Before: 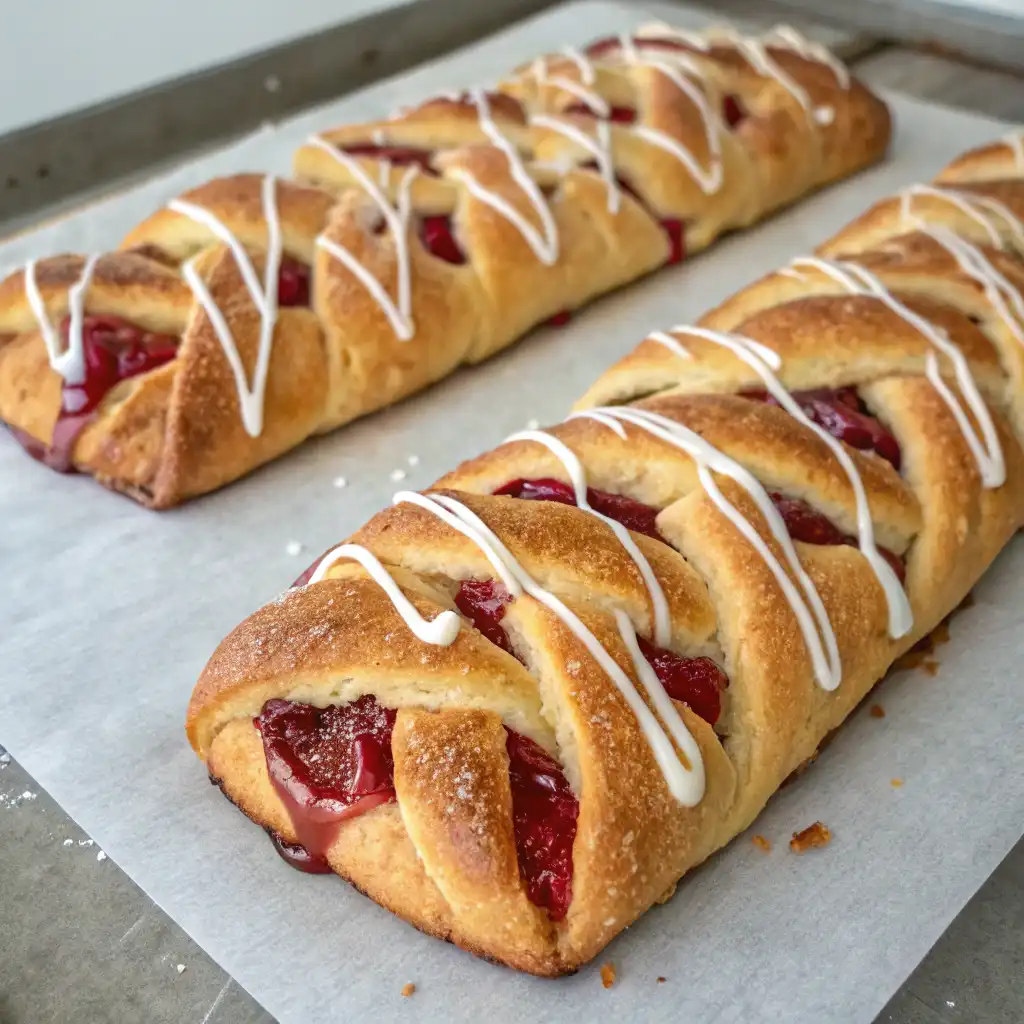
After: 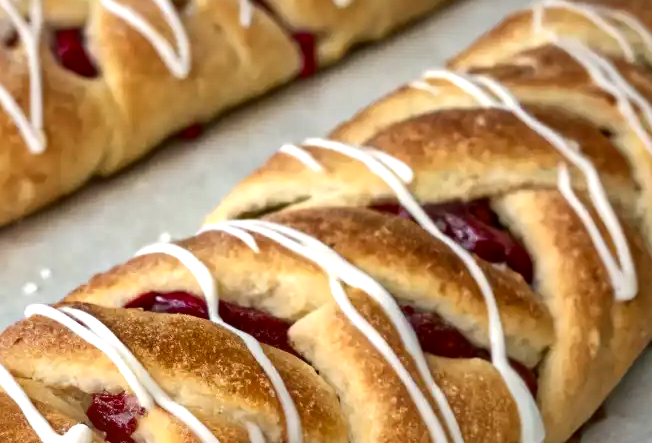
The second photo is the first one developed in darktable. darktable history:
local contrast: mode bilateral grid, contrast 70, coarseness 75, detail 180%, midtone range 0.2
crop: left 36.005%, top 18.293%, right 0.31%, bottom 38.444%
